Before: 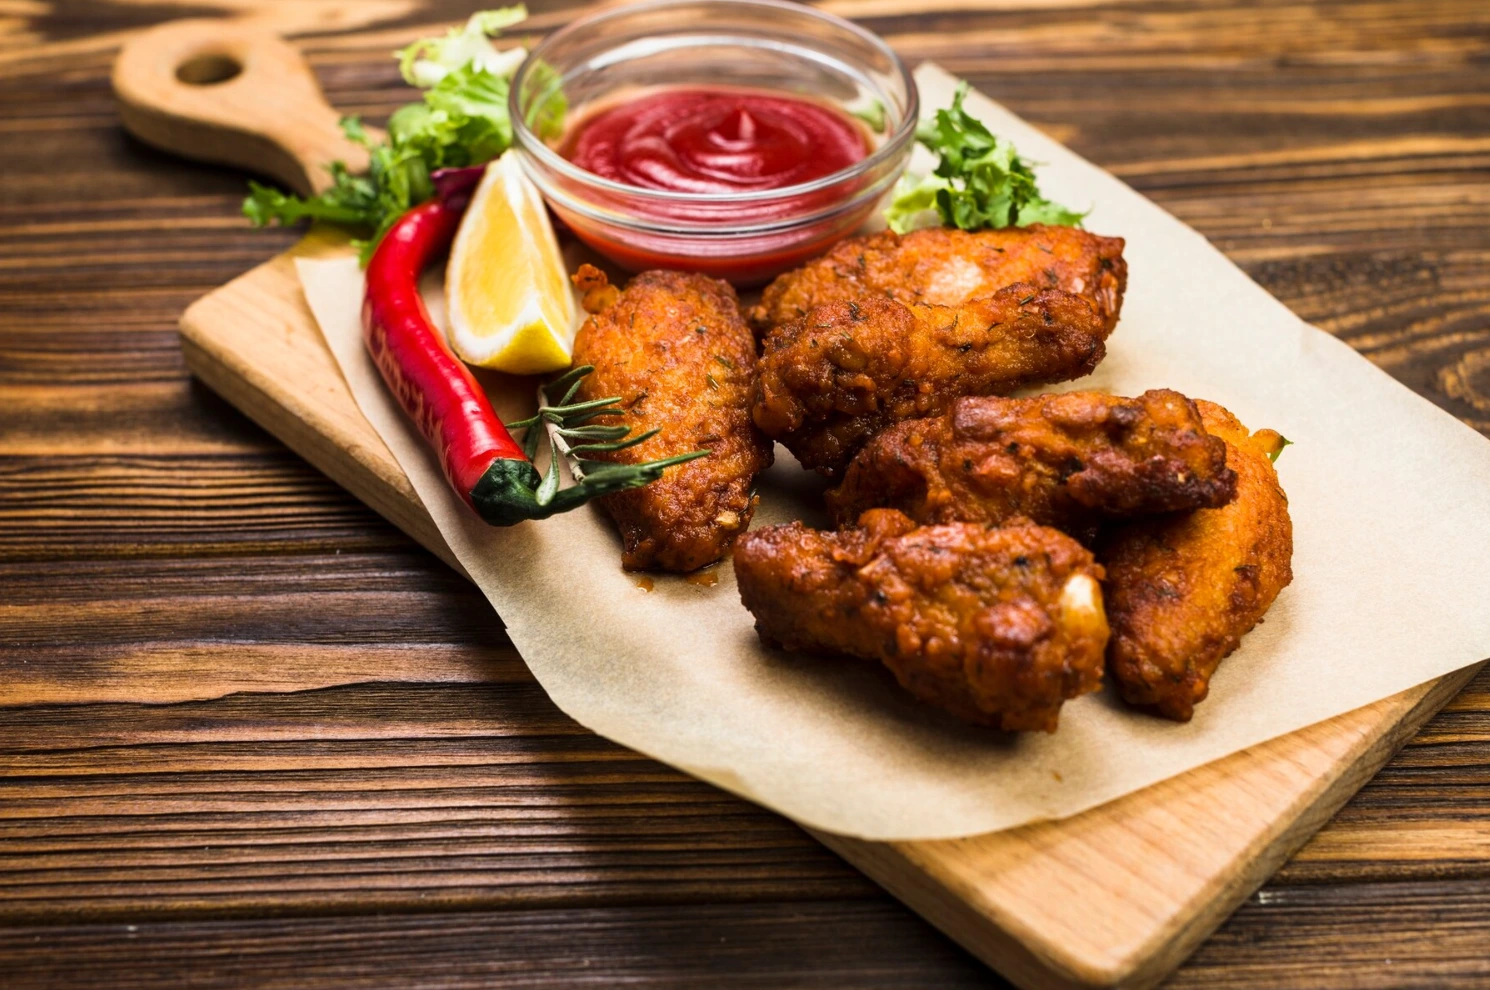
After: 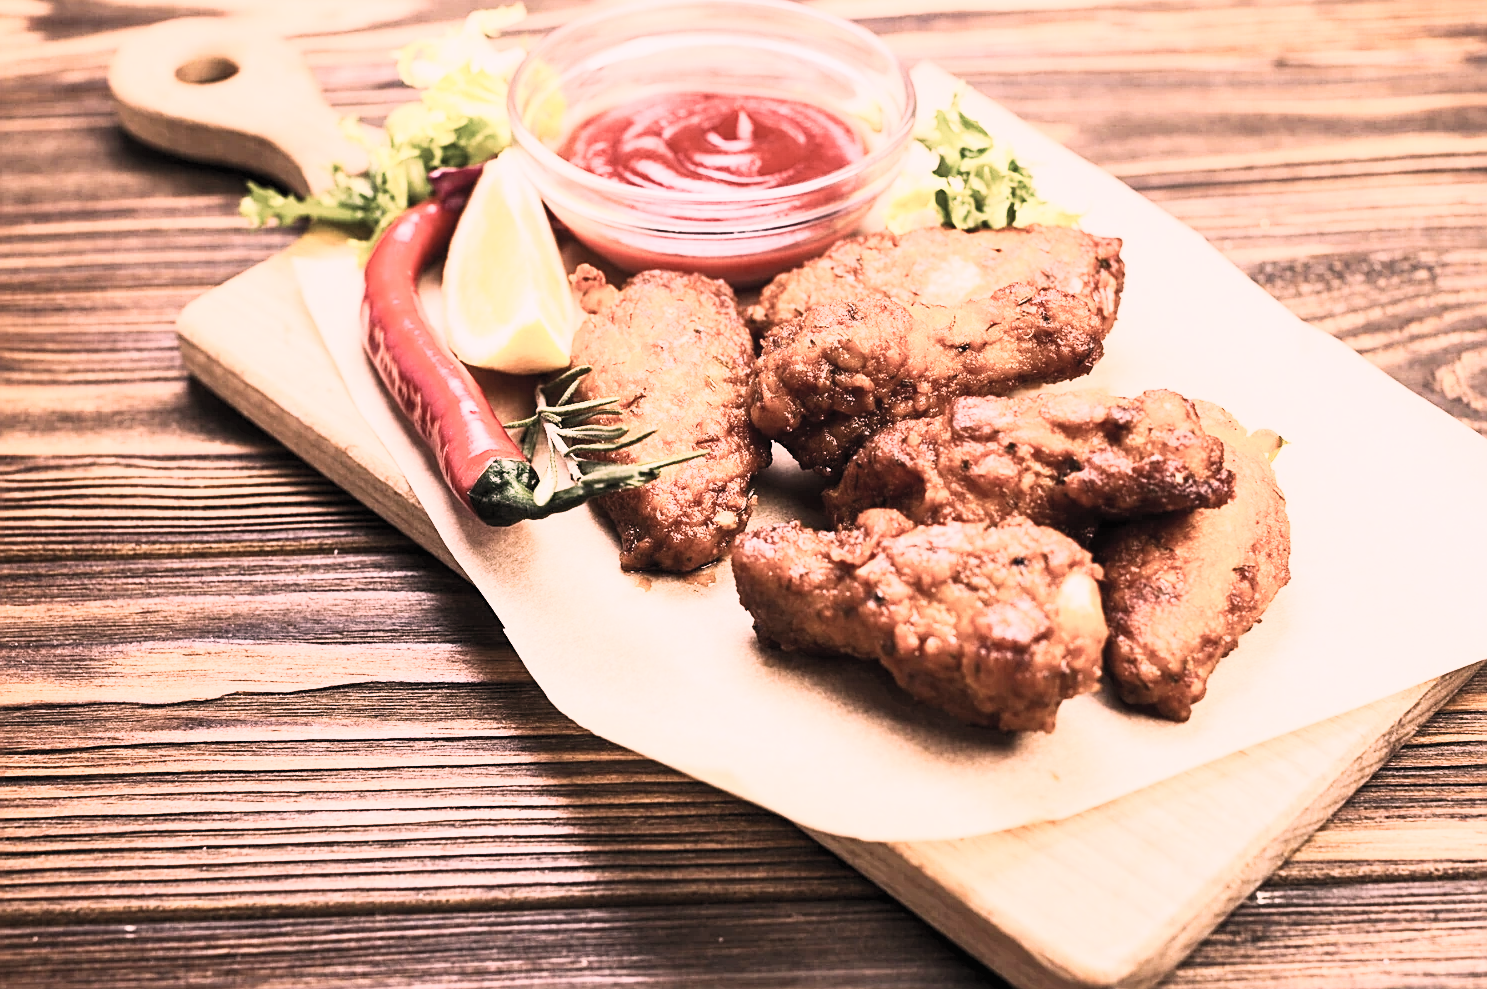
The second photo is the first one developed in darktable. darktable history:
sharpen: on, module defaults
crop and rotate: left 0.166%, bottom 0.003%
filmic rgb: middle gray luminance 2.75%, black relative exposure -10.03 EV, white relative exposure 7.01 EV, dynamic range scaling 9.48%, target black luminance 0%, hardness 3.18, latitude 44.13%, contrast 0.674, highlights saturation mix 5.15%, shadows ↔ highlights balance 13.6%, enable highlight reconstruction true
levels: mode automatic, levels [0.016, 0.5, 0.996]
contrast brightness saturation: contrast 0.556, brightness 0.578, saturation -0.347
color correction: highlights a* 14.51, highlights b* 4.75
exposure: black level correction 0, exposure 1.106 EV, compensate highlight preservation false
tone curve: curves: ch0 [(0.016, 0.011) (0.204, 0.146) (0.515, 0.476) (0.78, 0.795) (1, 0.981)], preserve colors none
